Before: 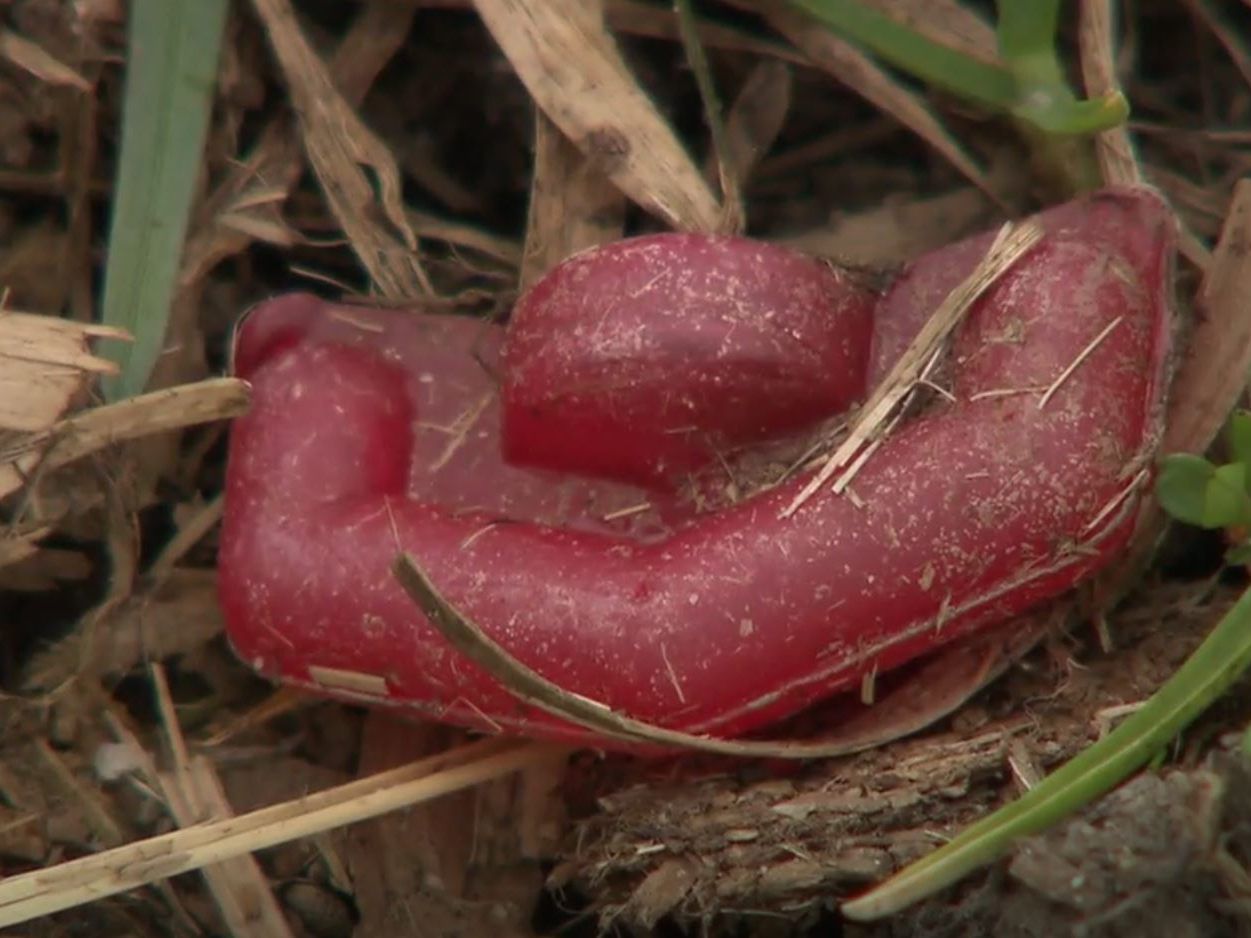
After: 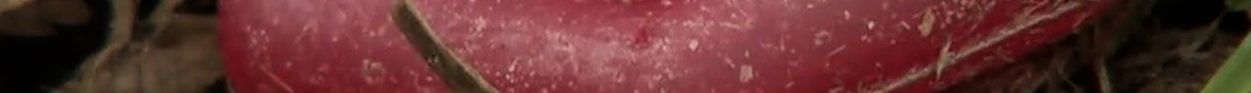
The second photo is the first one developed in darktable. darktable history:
filmic rgb: black relative exposure -8.07 EV, white relative exposure 3 EV, hardness 5.35, contrast 1.25
crop and rotate: top 59.084%, bottom 30.916%
